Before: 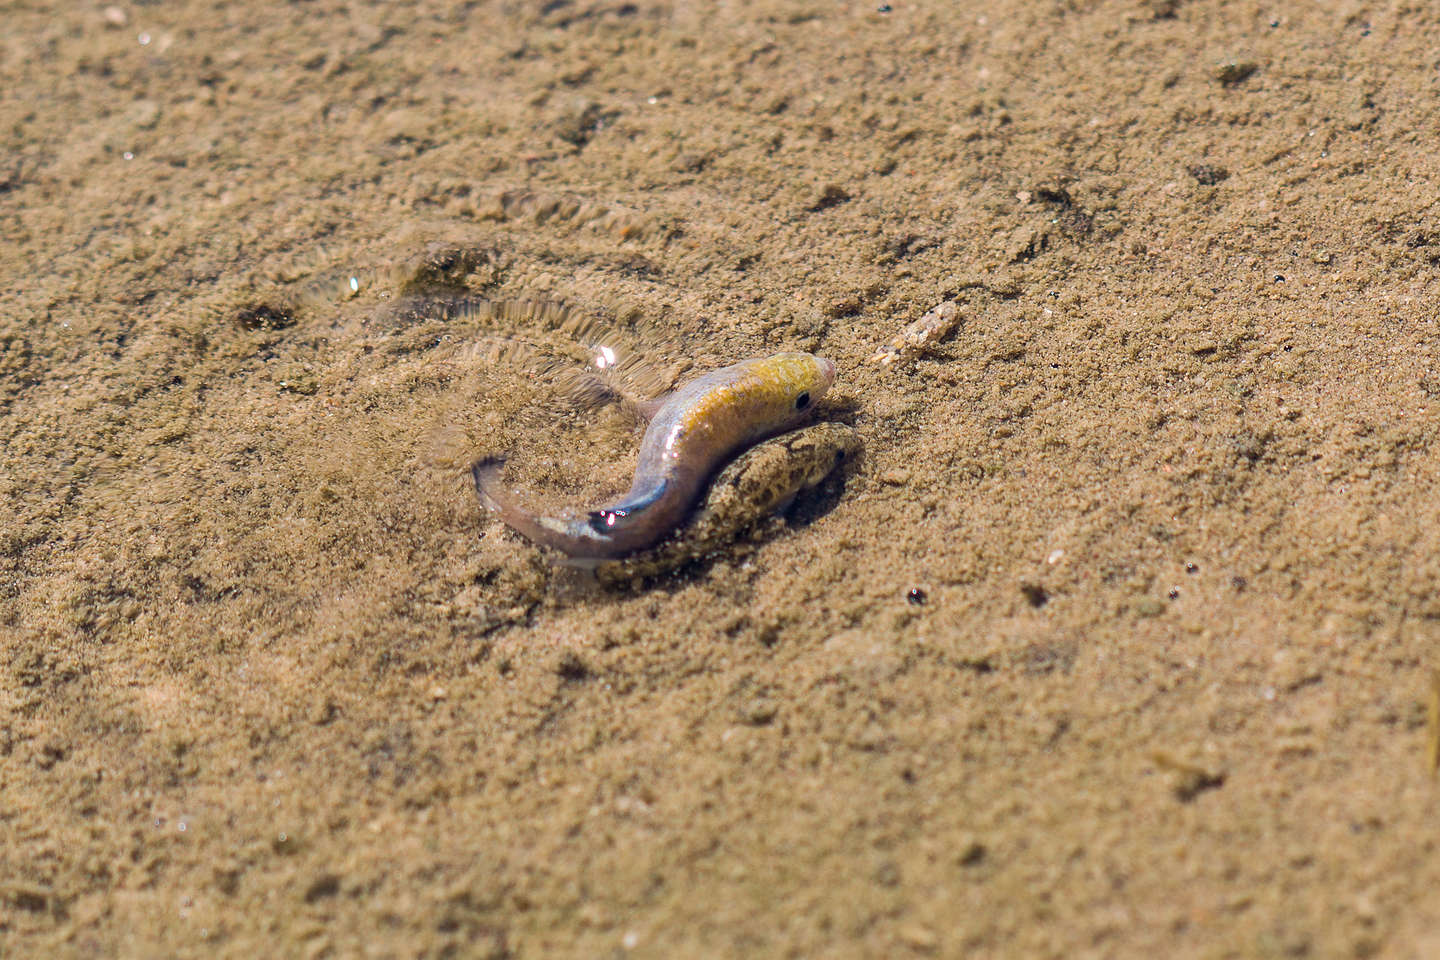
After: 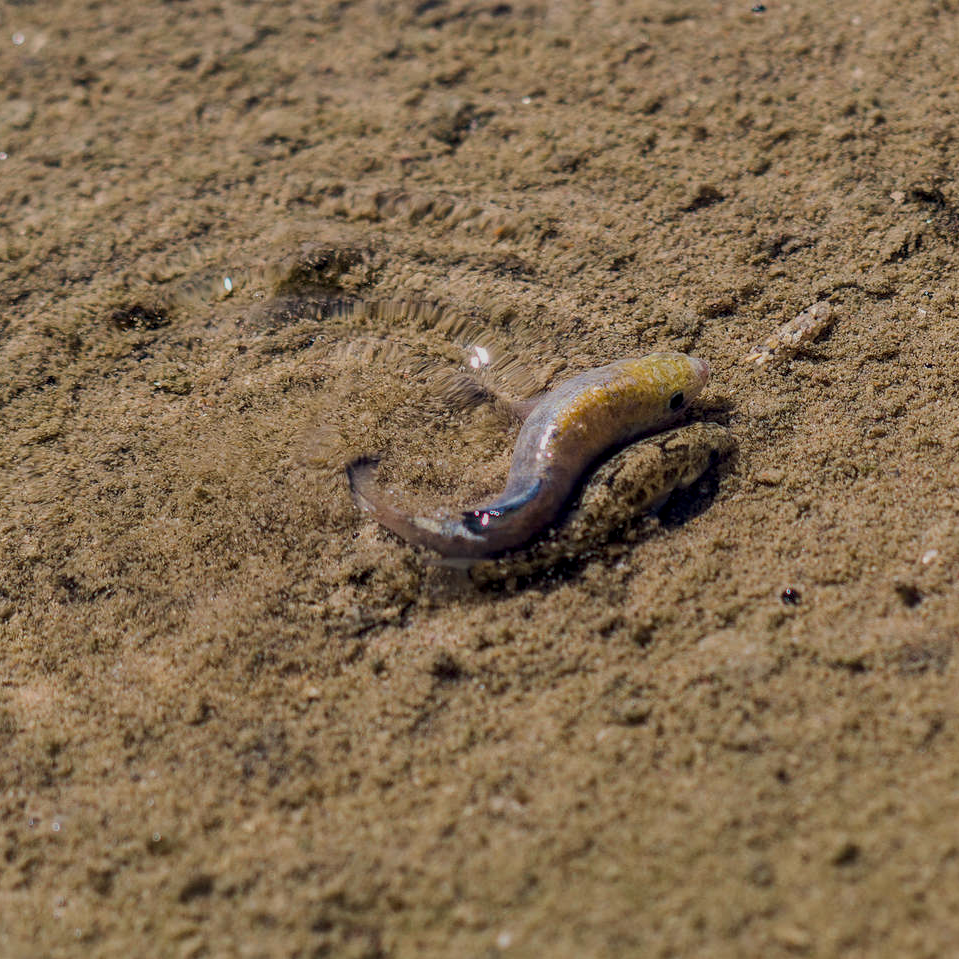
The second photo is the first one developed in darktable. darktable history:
crop and rotate: left 8.786%, right 24.548%
local contrast: detail 130%
exposure: black level correction 0, exposure -0.721 EV, compensate highlight preservation false
